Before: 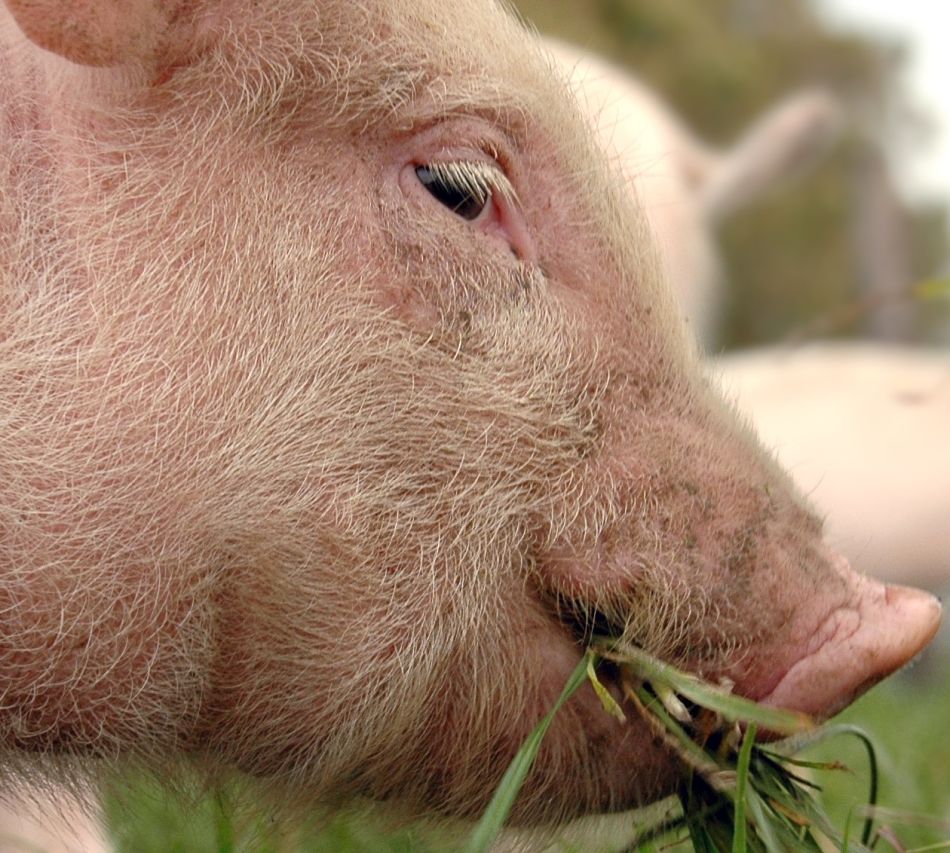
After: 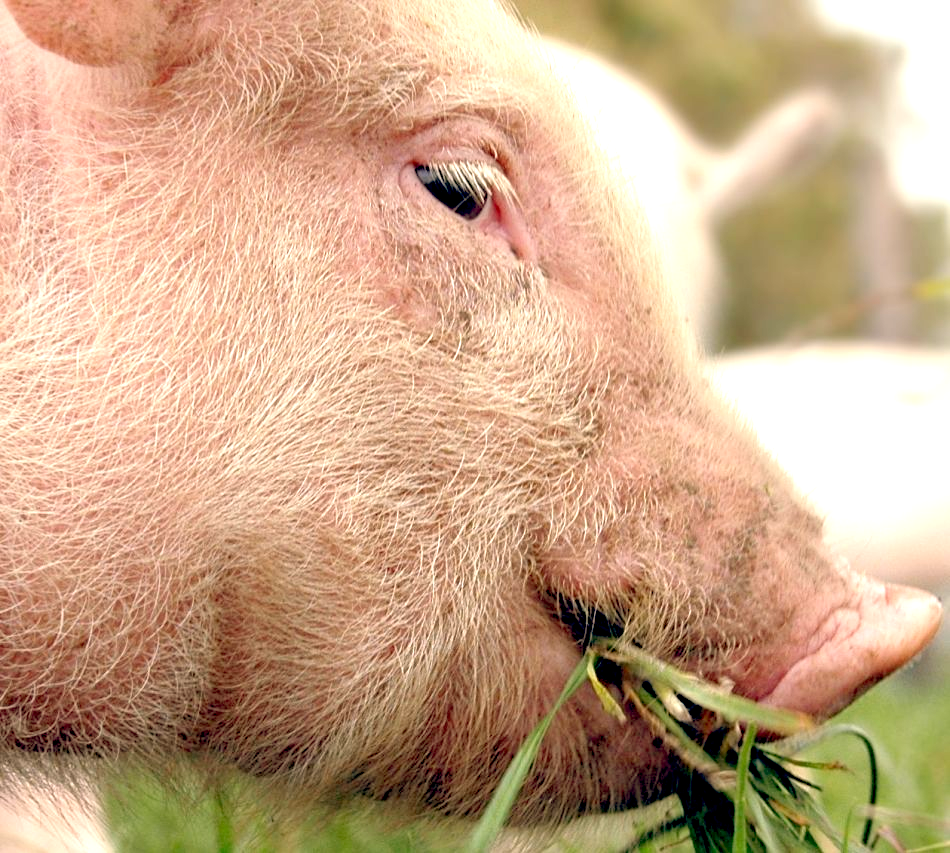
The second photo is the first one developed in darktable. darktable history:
color balance: lift [0.975, 0.993, 1, 1.015], gamma [1.1, 1, 1, 0.945], gain [1, 1.04, 1, 0.95]
exposure: exposure 0.935 EV, compensate highlight preservation false
